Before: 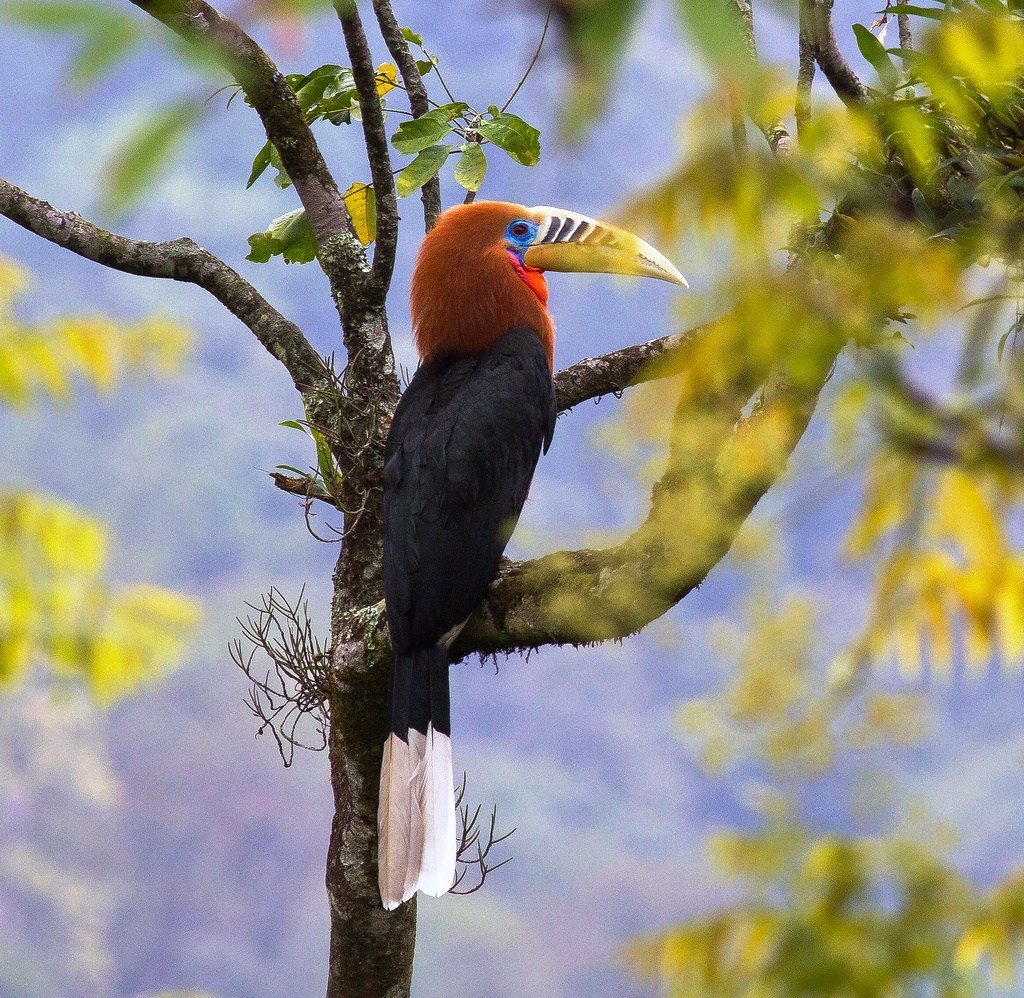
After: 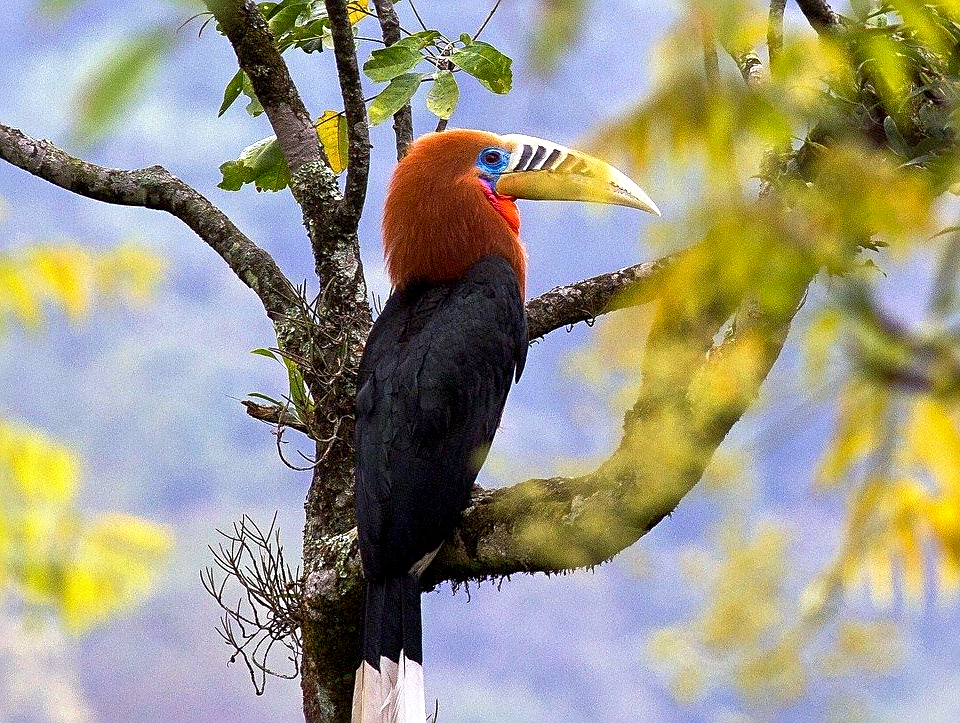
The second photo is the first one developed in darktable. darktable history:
crop: left 2.737%, top 7.287%, right 3.421%, bottom 20.179%
sharpen: on, module defaults
exposure: black level correction 0.005, exposure 0.286 EV, compensate highlight preservation false
